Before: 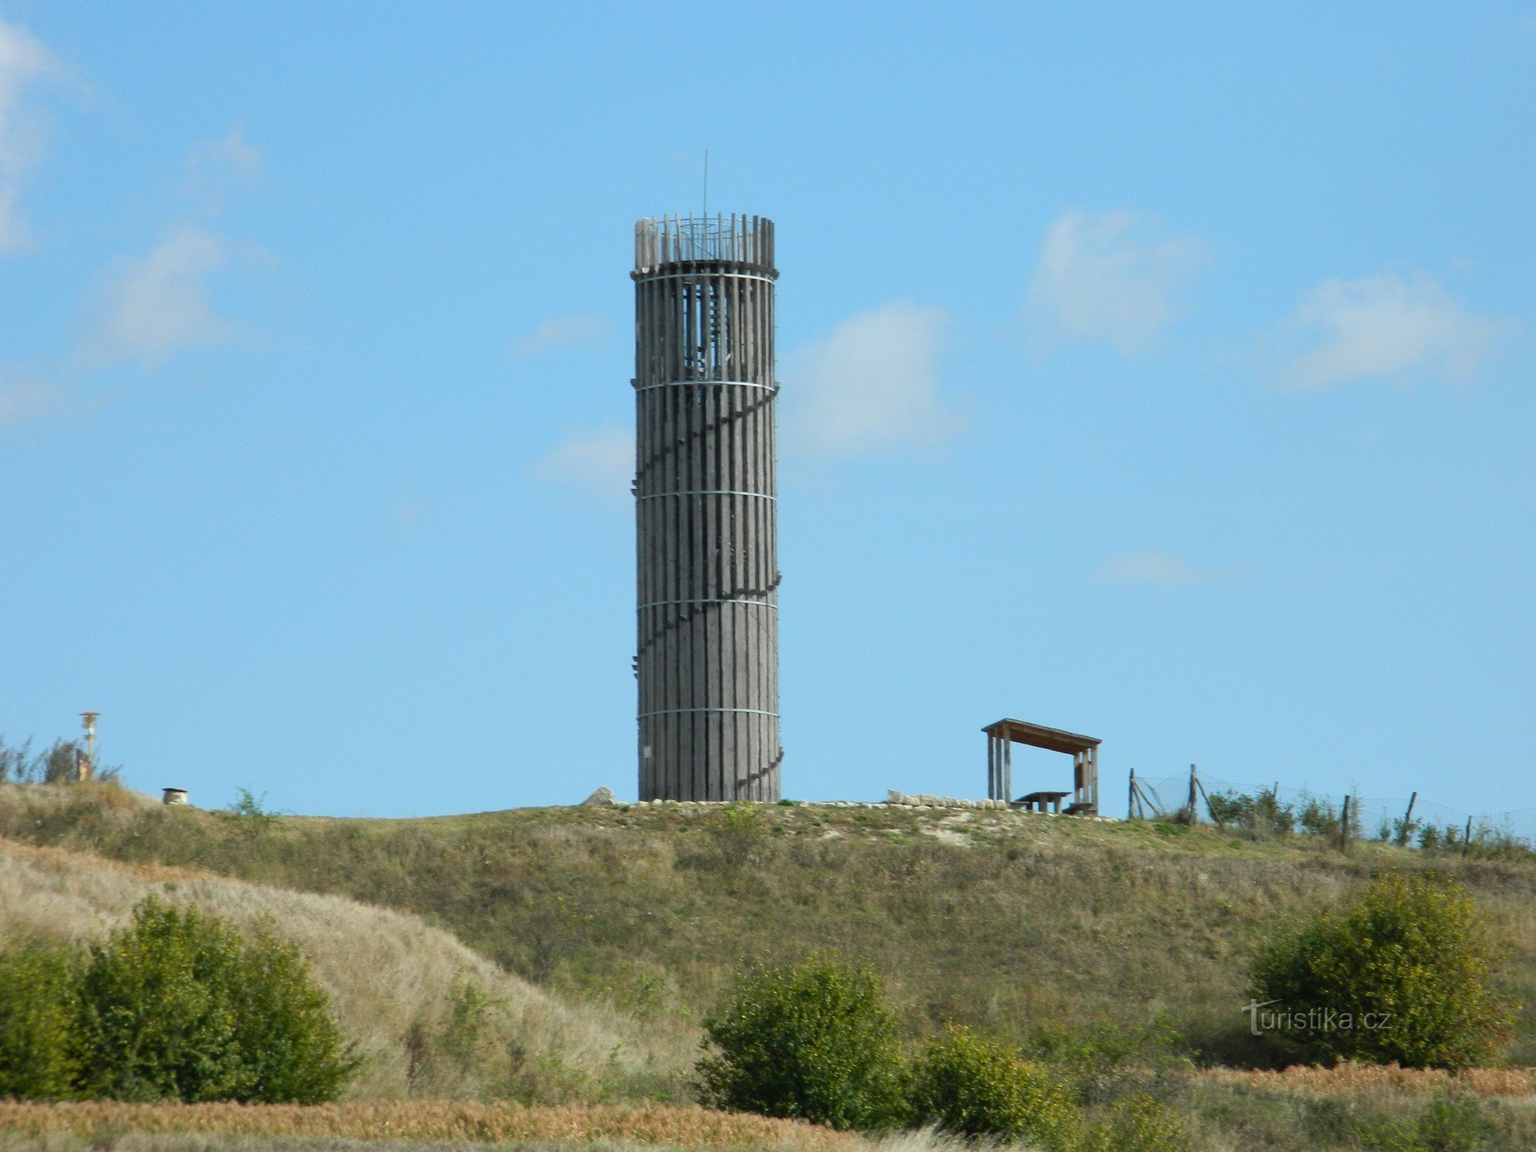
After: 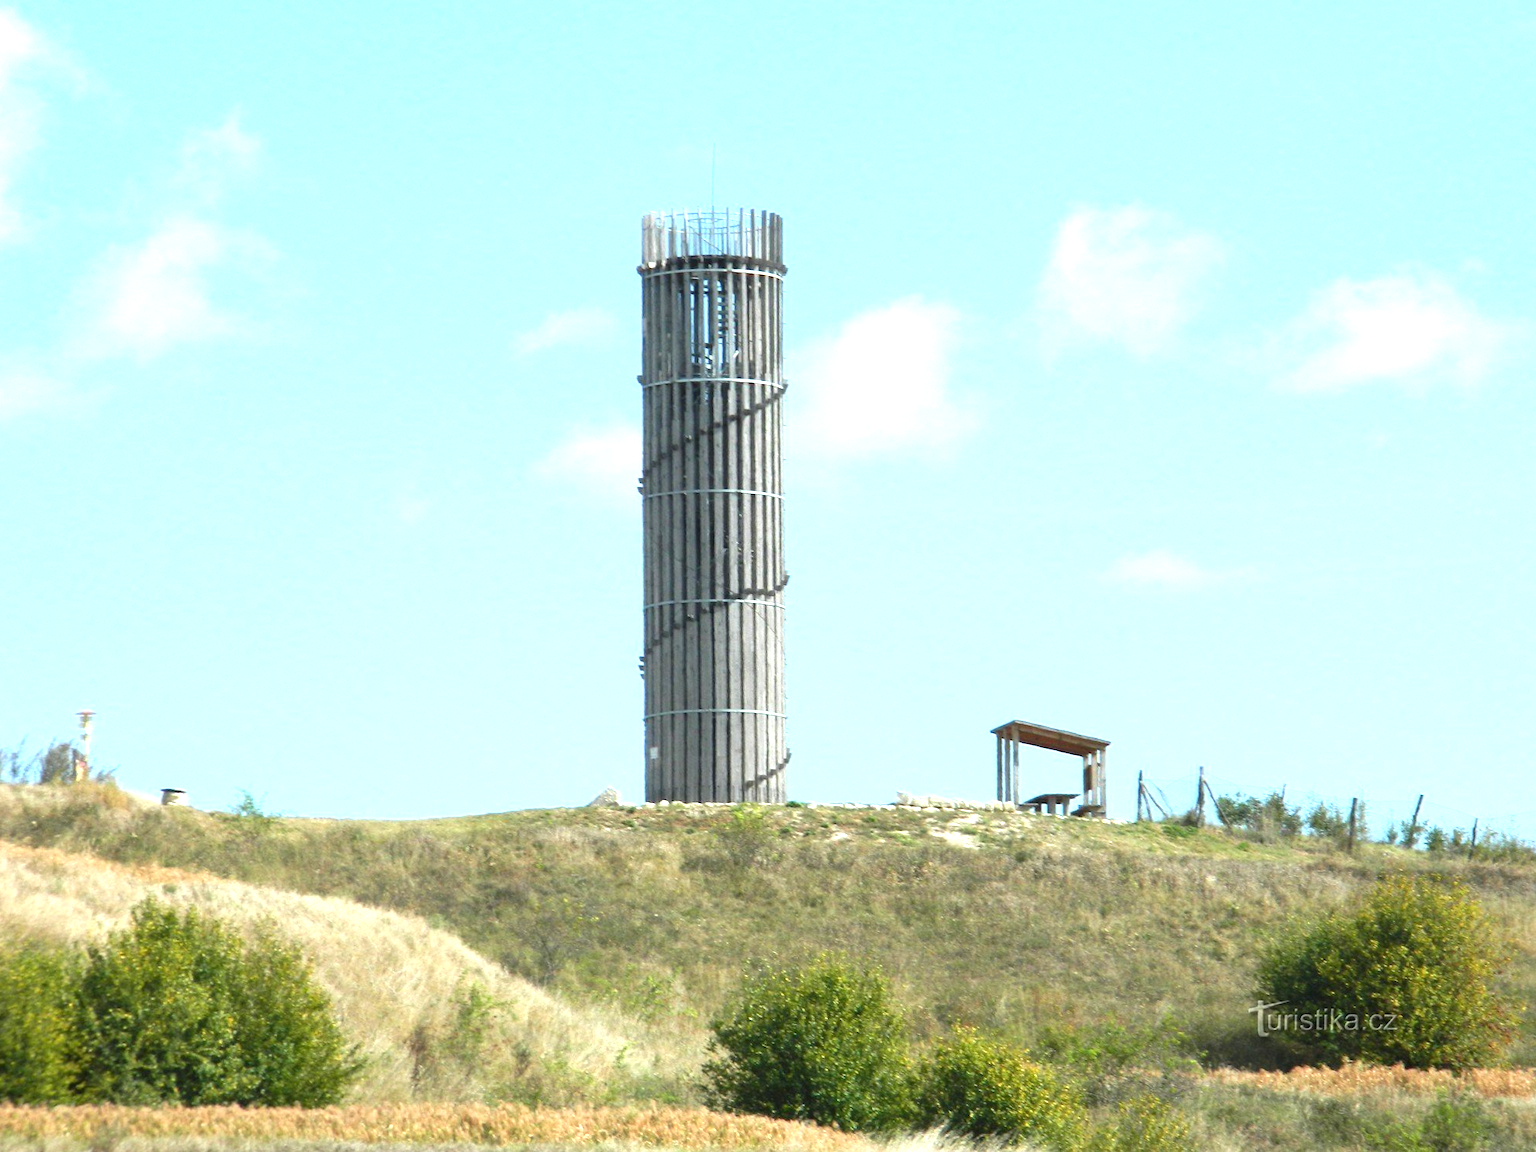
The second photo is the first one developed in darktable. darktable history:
exposure: black level correction 0, exposure 1.3 EV, compensate highlight preservation false
rotate and perspective: rotation 0.174°, lens shift (vertical) 0.013, lens shift (horizontal) 0.019, shear 0.001, automatic cropping original format, crop left 0.007, crop right 0.991, crop top 0.016, crop bottom 0.997
